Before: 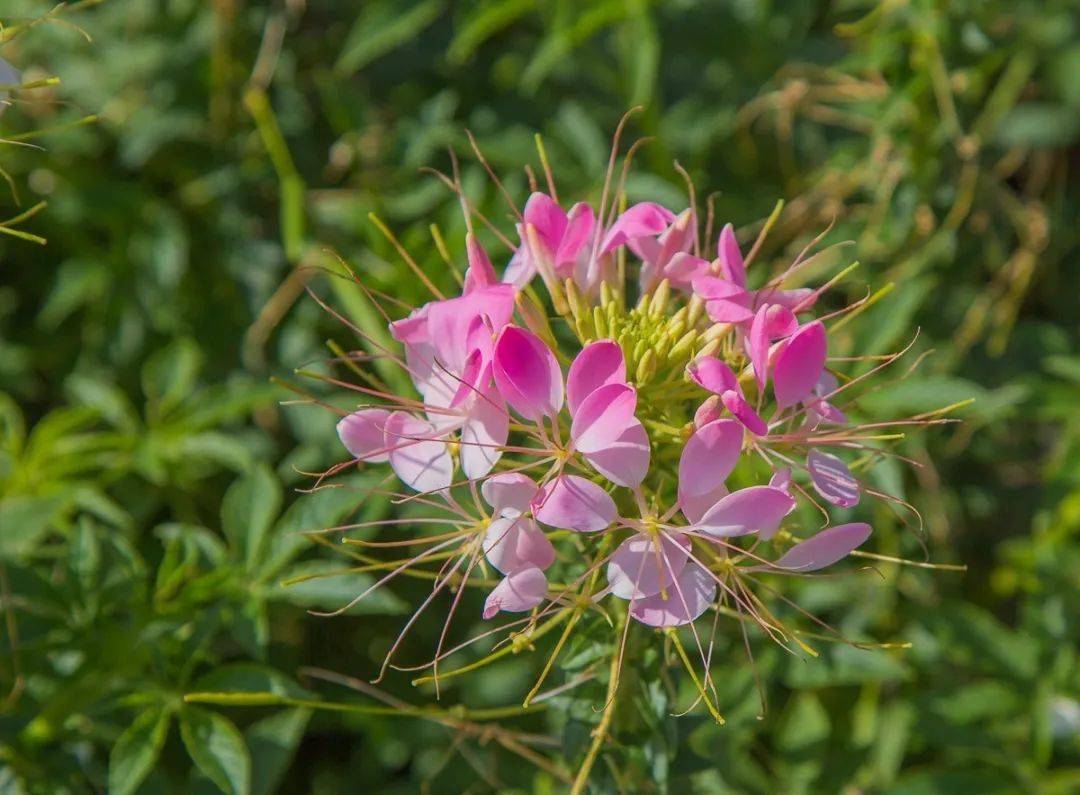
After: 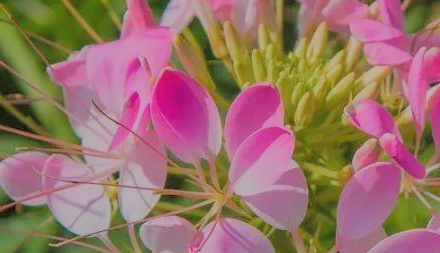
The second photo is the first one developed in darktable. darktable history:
crop: left 31.684%, top 32.427%, right 27.548%, bottom 35.674%
tone equalizer: edges refinement/feathering 500, mask exposure compensation -1.57 EV, preserve details guided filter
filmic rgb: black relative exposure -6.58 EV, white relative exposure 4.7 EV, hardness 3.11, contrast 0.808, add noise in highlights 0.001, preserve chrominance luminance Y, color science v3 (2019), use custom middle-gray values true, contrast in highlights soft
